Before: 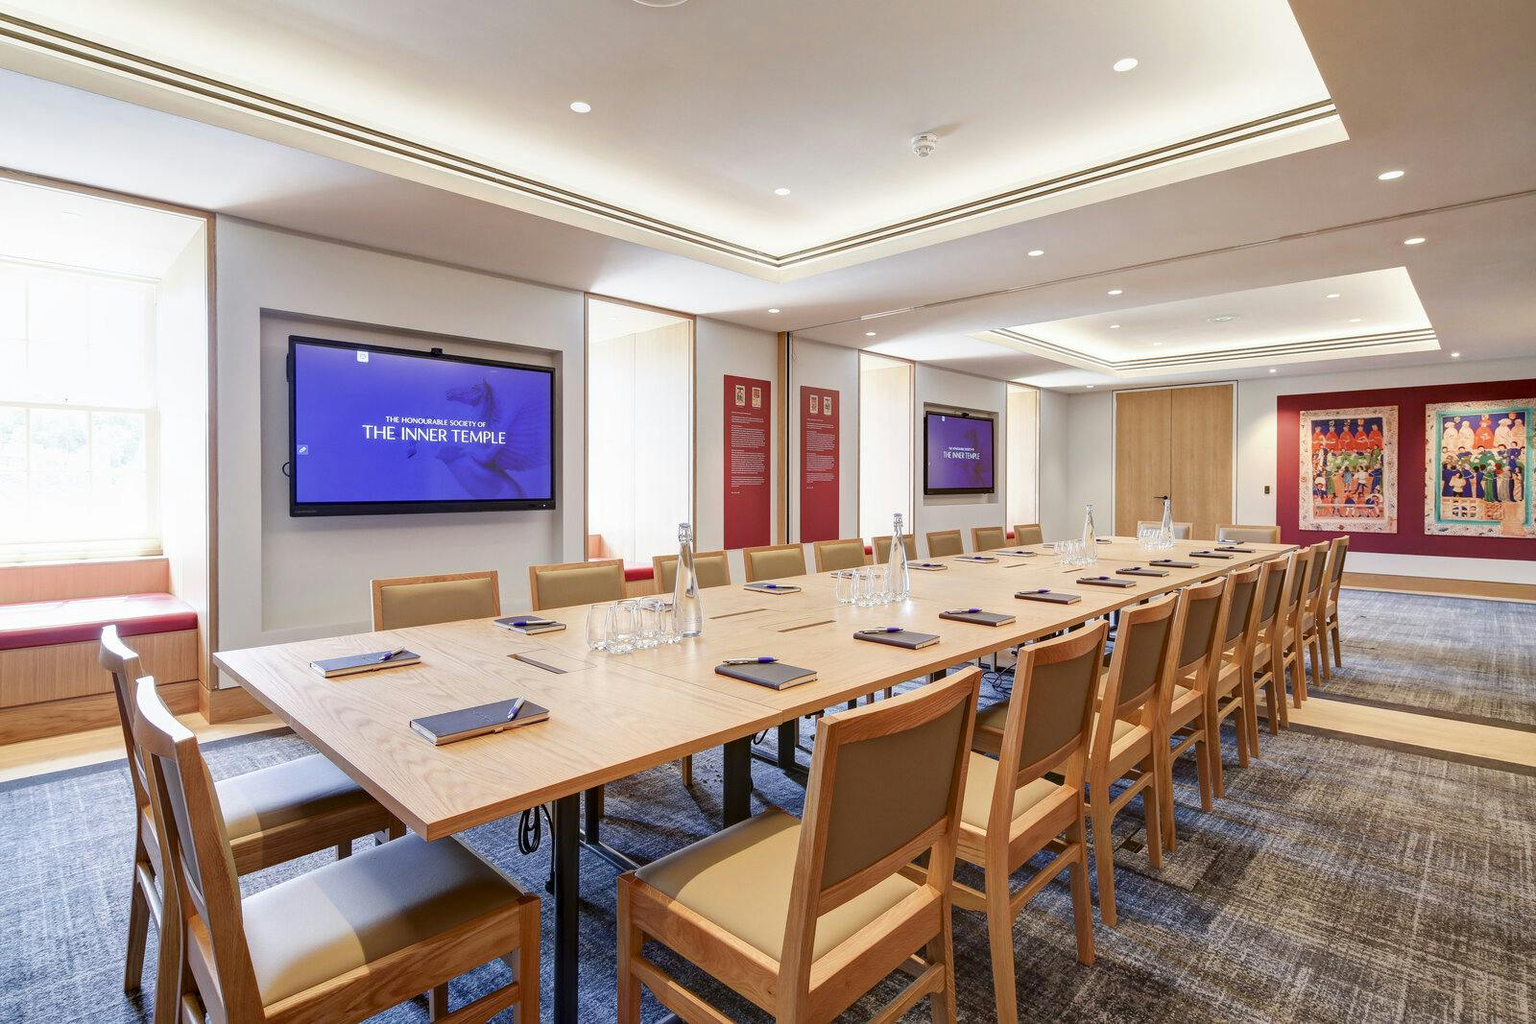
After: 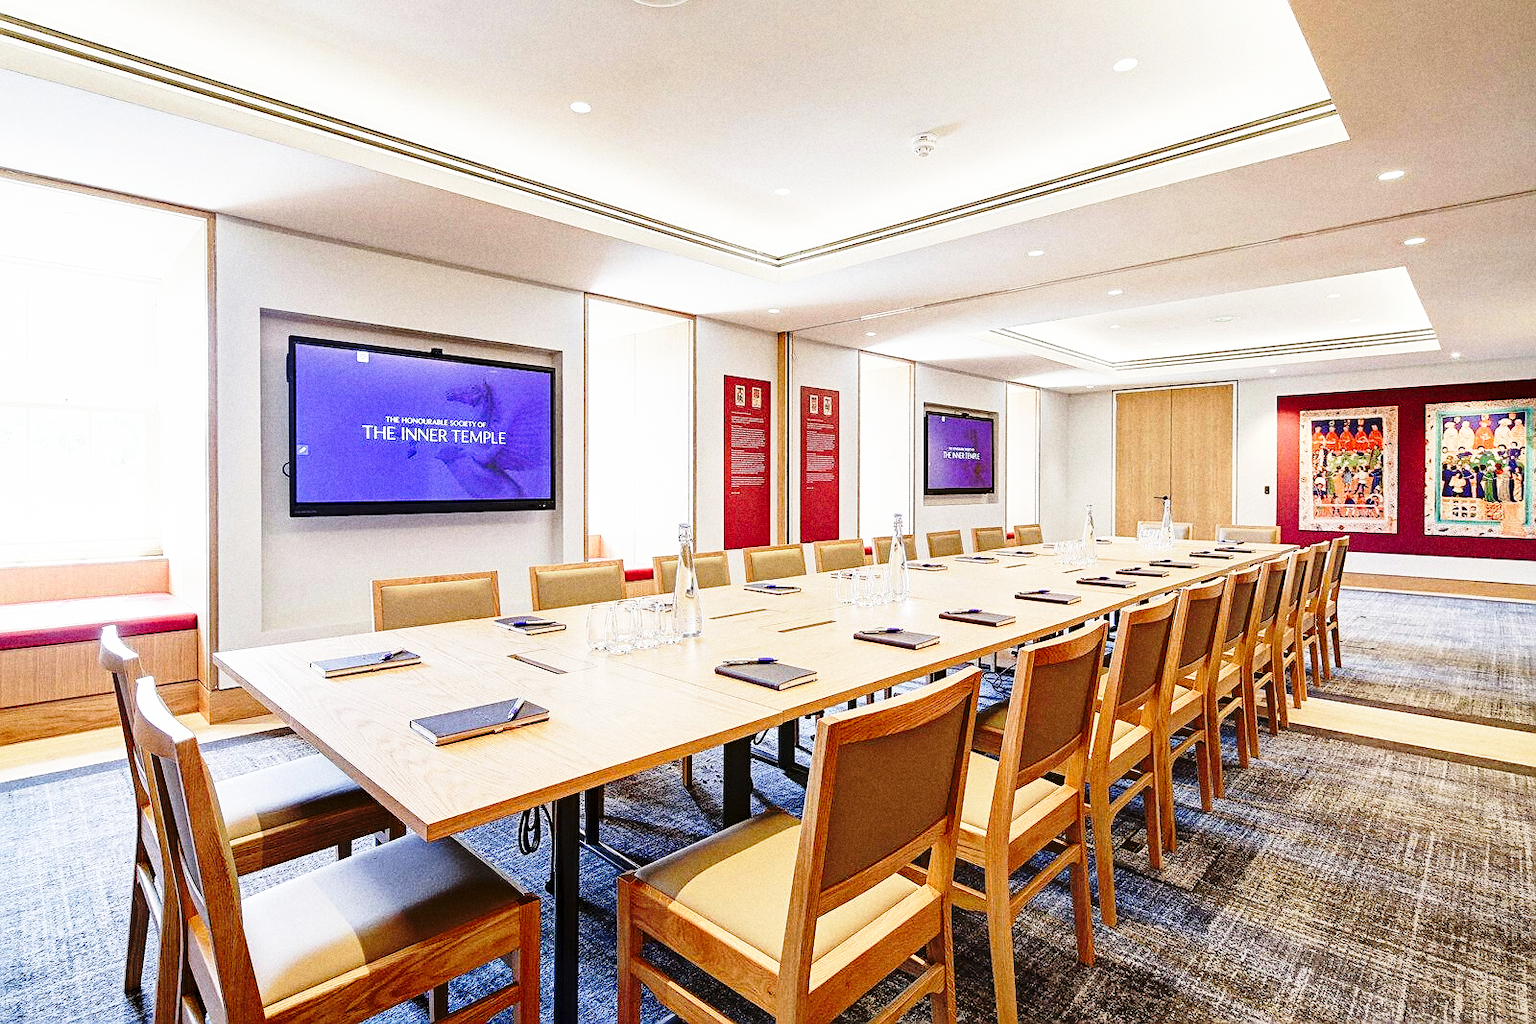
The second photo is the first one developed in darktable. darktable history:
grain: coarseness 11.82 ISO, strength 36.67%, mid-tones bias 74.17%
base curve: curves: ch0 [(0, 0) (0.04, 0.03) (0.133, 0.232) (0.448, 0.748) (0.843, 0.968) (1, 1)], preserve colors none
sharpen: on, module defaults
